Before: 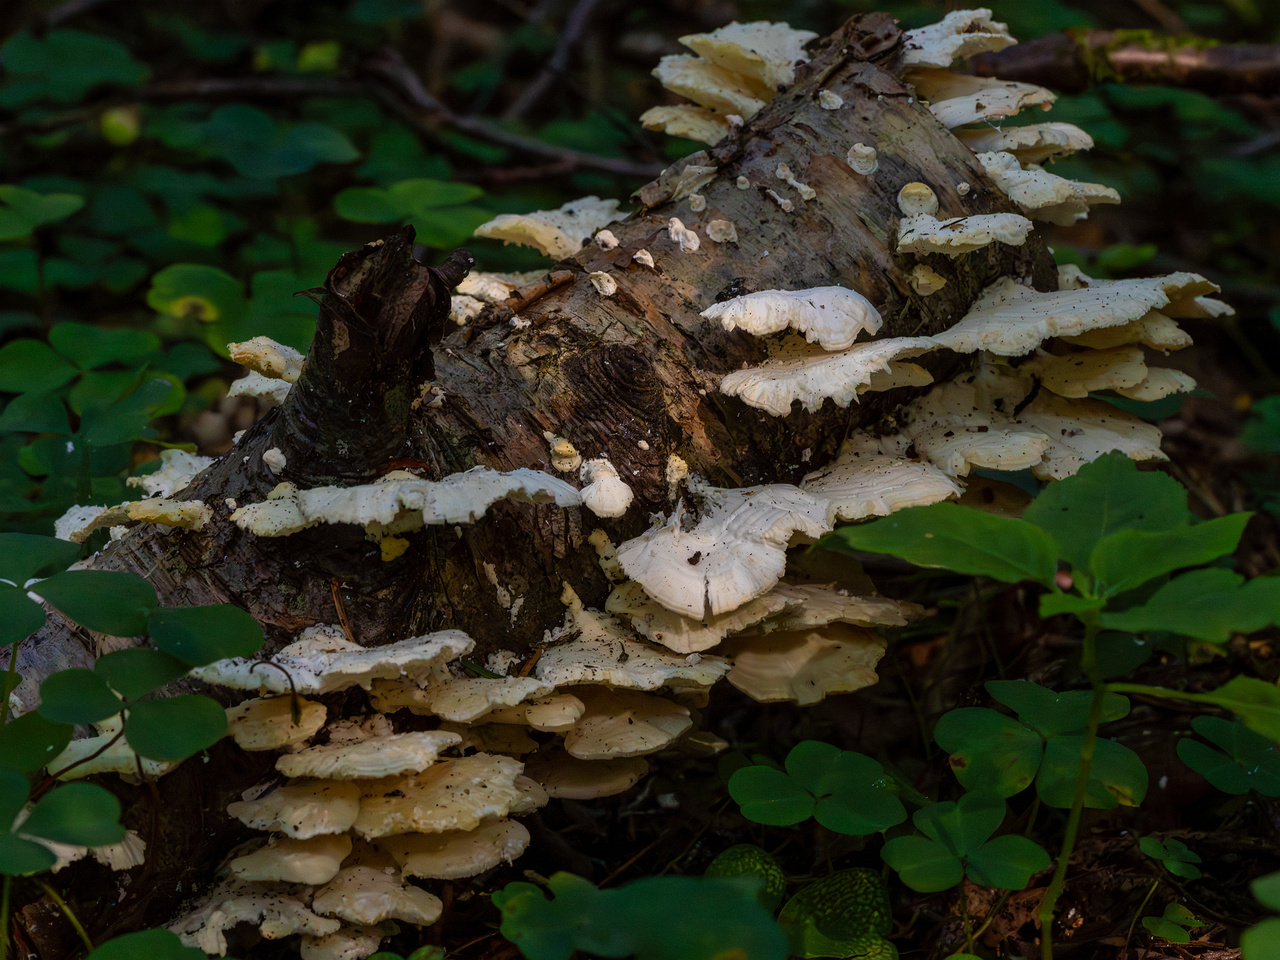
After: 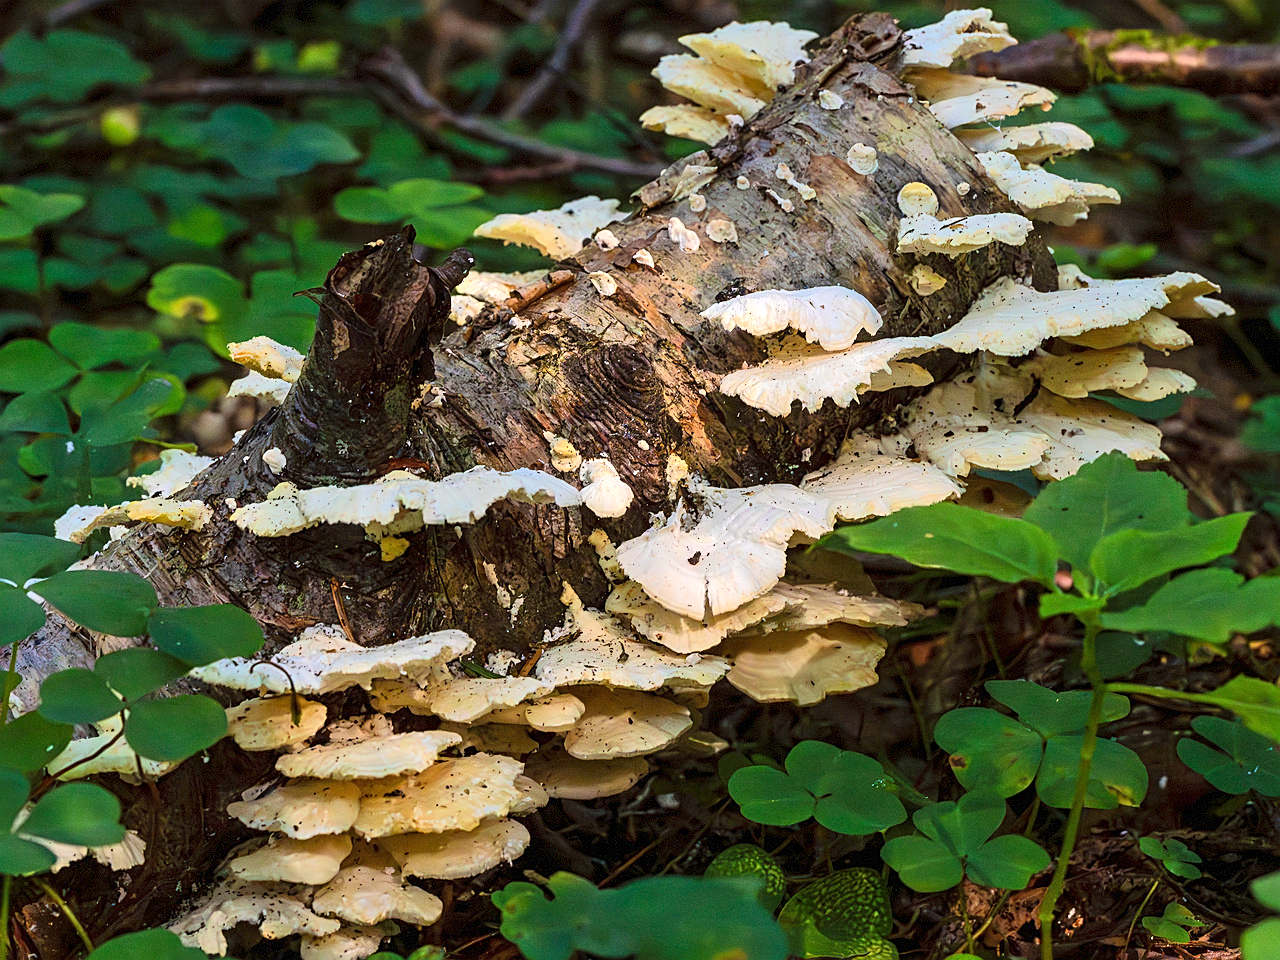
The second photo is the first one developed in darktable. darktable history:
sharpen: amount 0.494
tone equalizer: -8 EV 1.97 EV, -7 EV 1.98 EV, -6 EV 1.99 EV, -5 EV 1.97 EV, -4 EV 1.98 EV, -3 EV 1.47 EV, -2 EV 0.972 EV, -1 EV 0.496 EV, edges refinement/feathering 500, mask exposure compensation -1.57 EV, preserve details no
